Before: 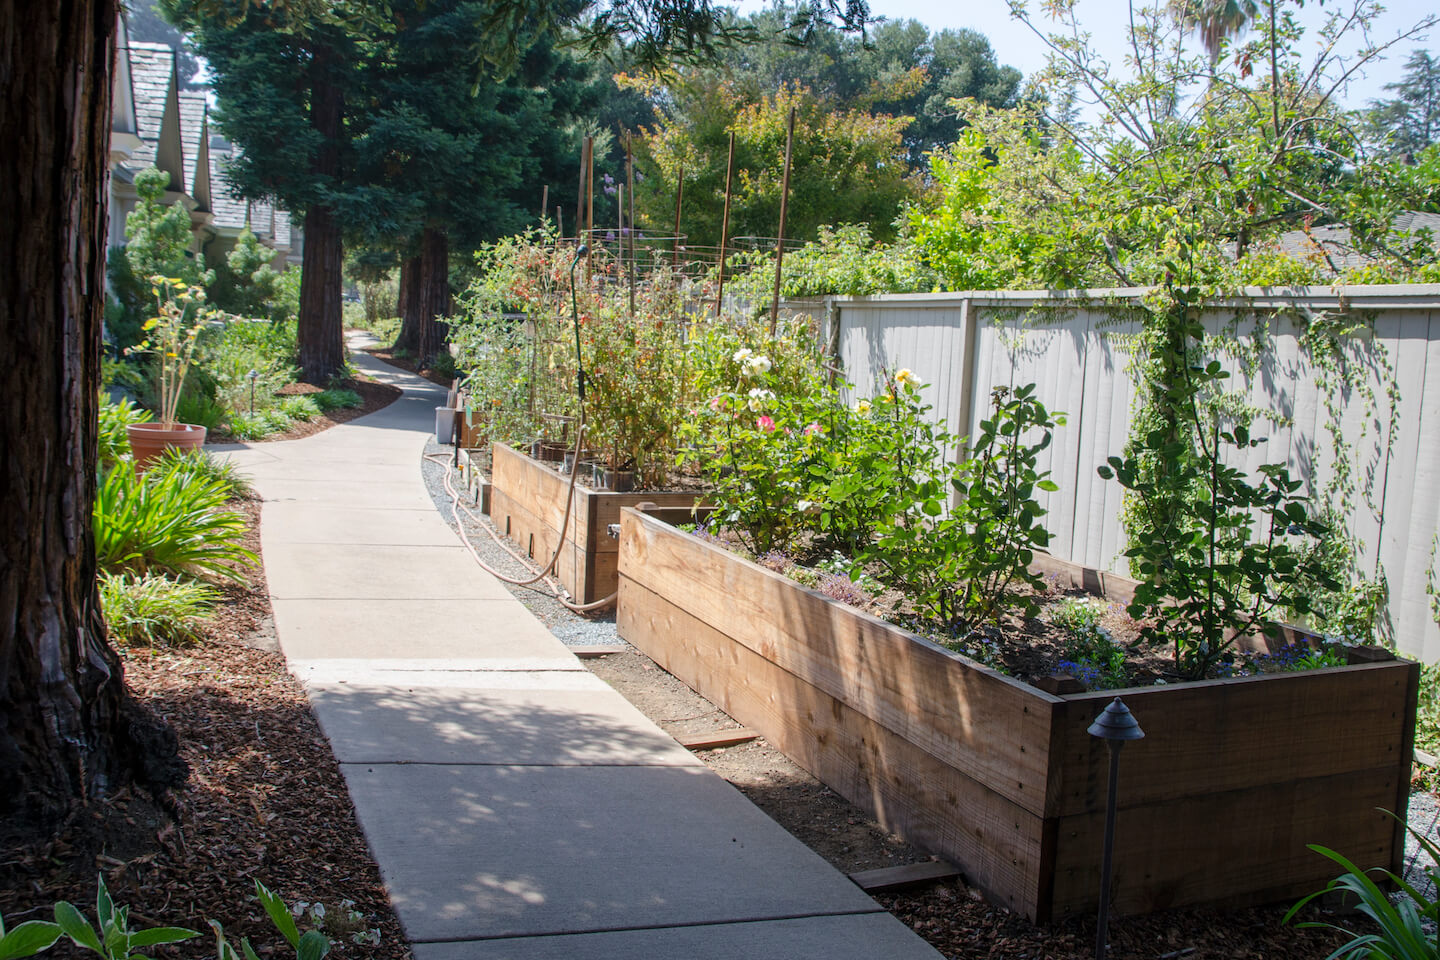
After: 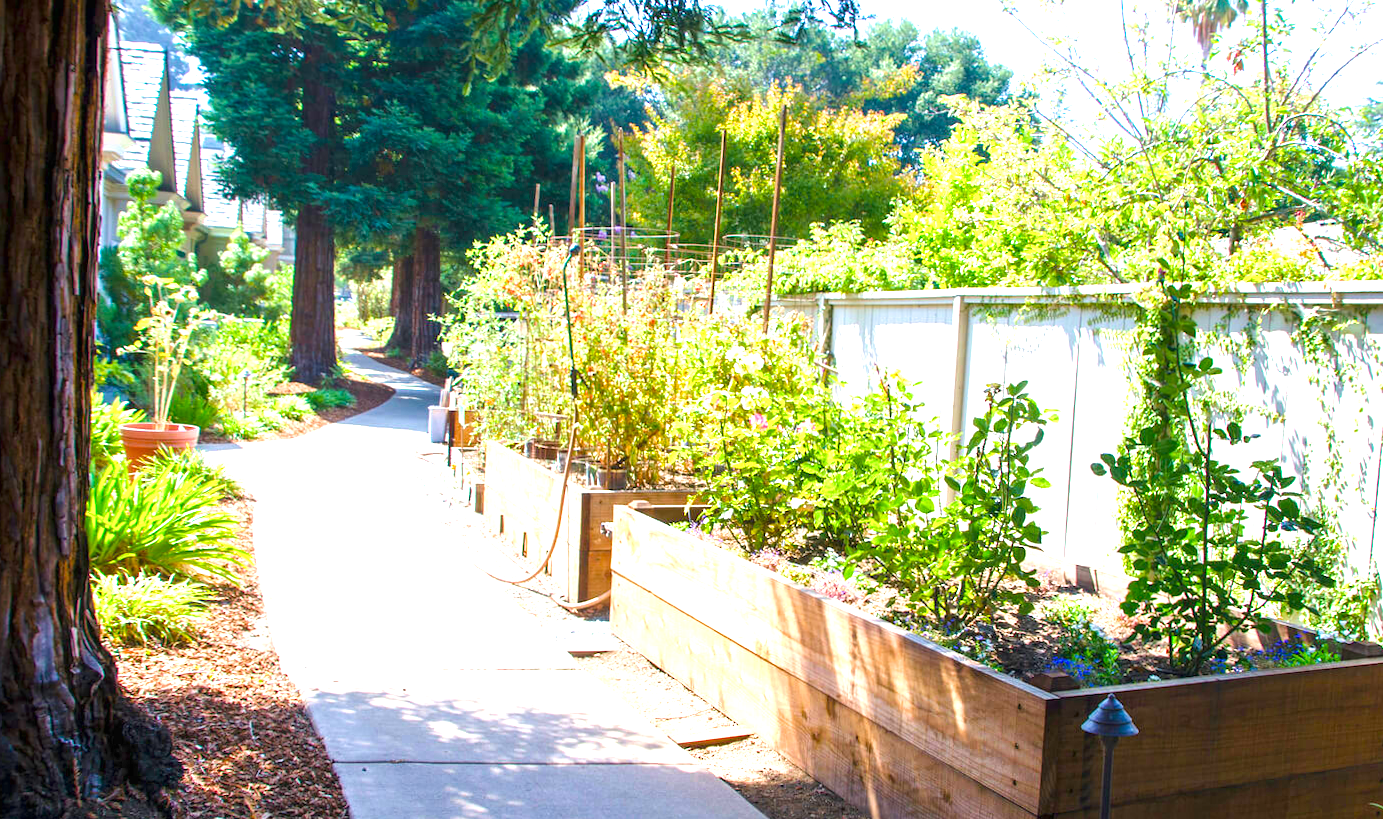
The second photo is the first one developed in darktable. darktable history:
crop and rotate: angle 0.2°, left 0.275%, right 3.127%, bottom 14.18%
velvia: strength 51%, mid-tones bias 0.51
exposure: black level correction 0, exposure 1.5 EV, compensate exposure bias true, compensate highlight preservation false
